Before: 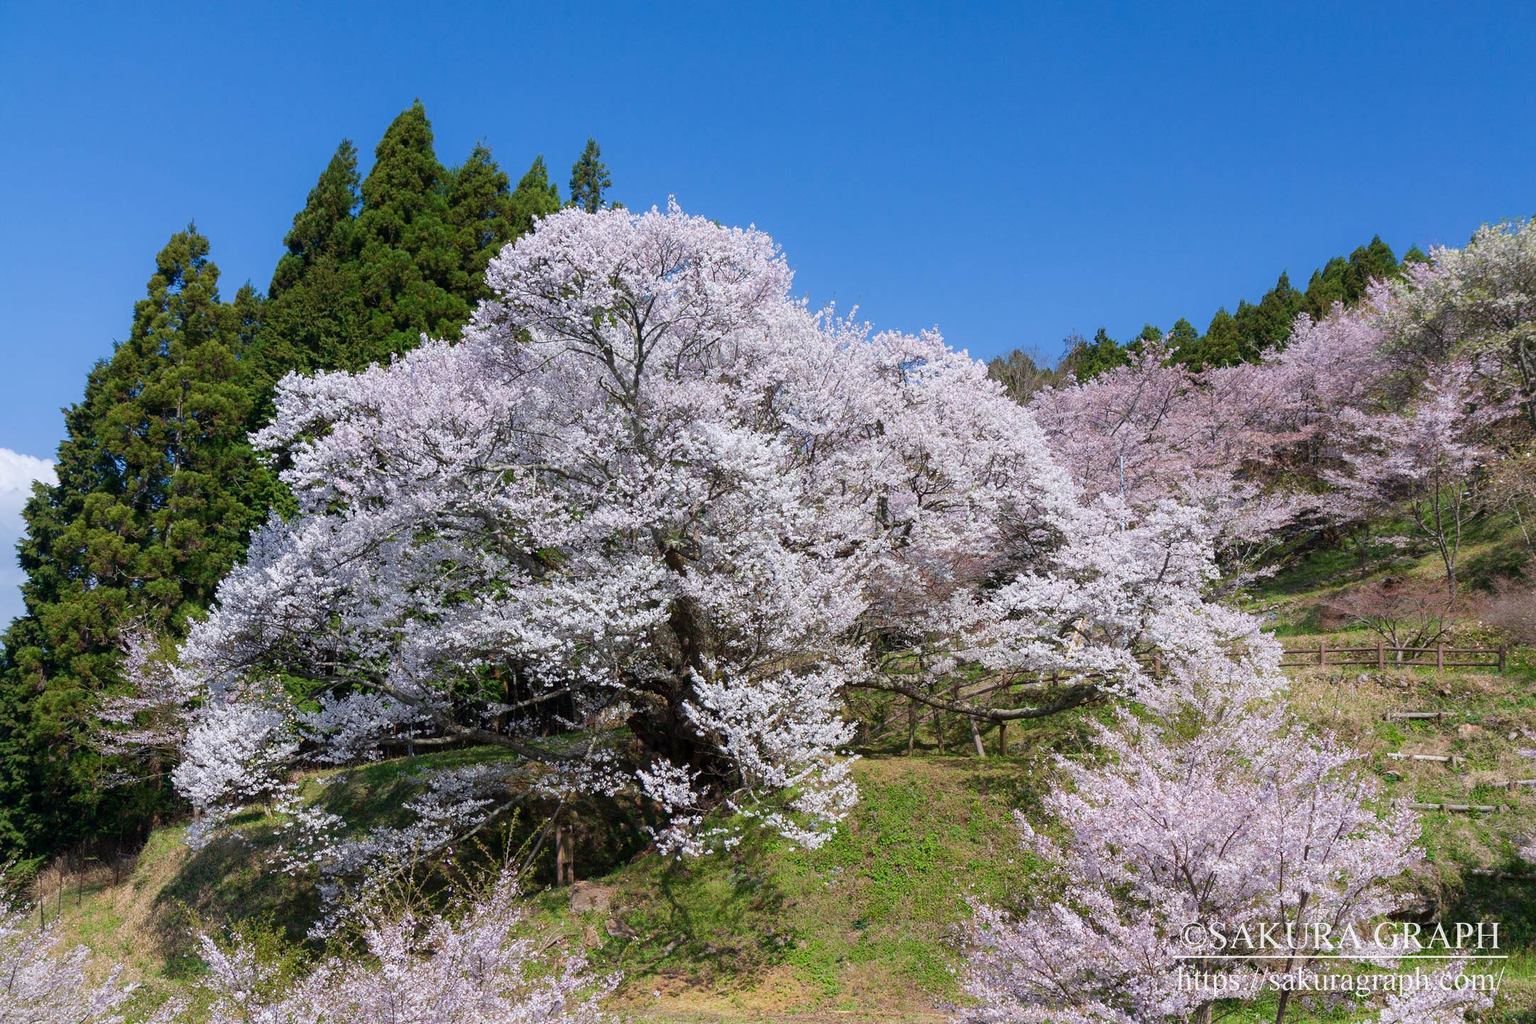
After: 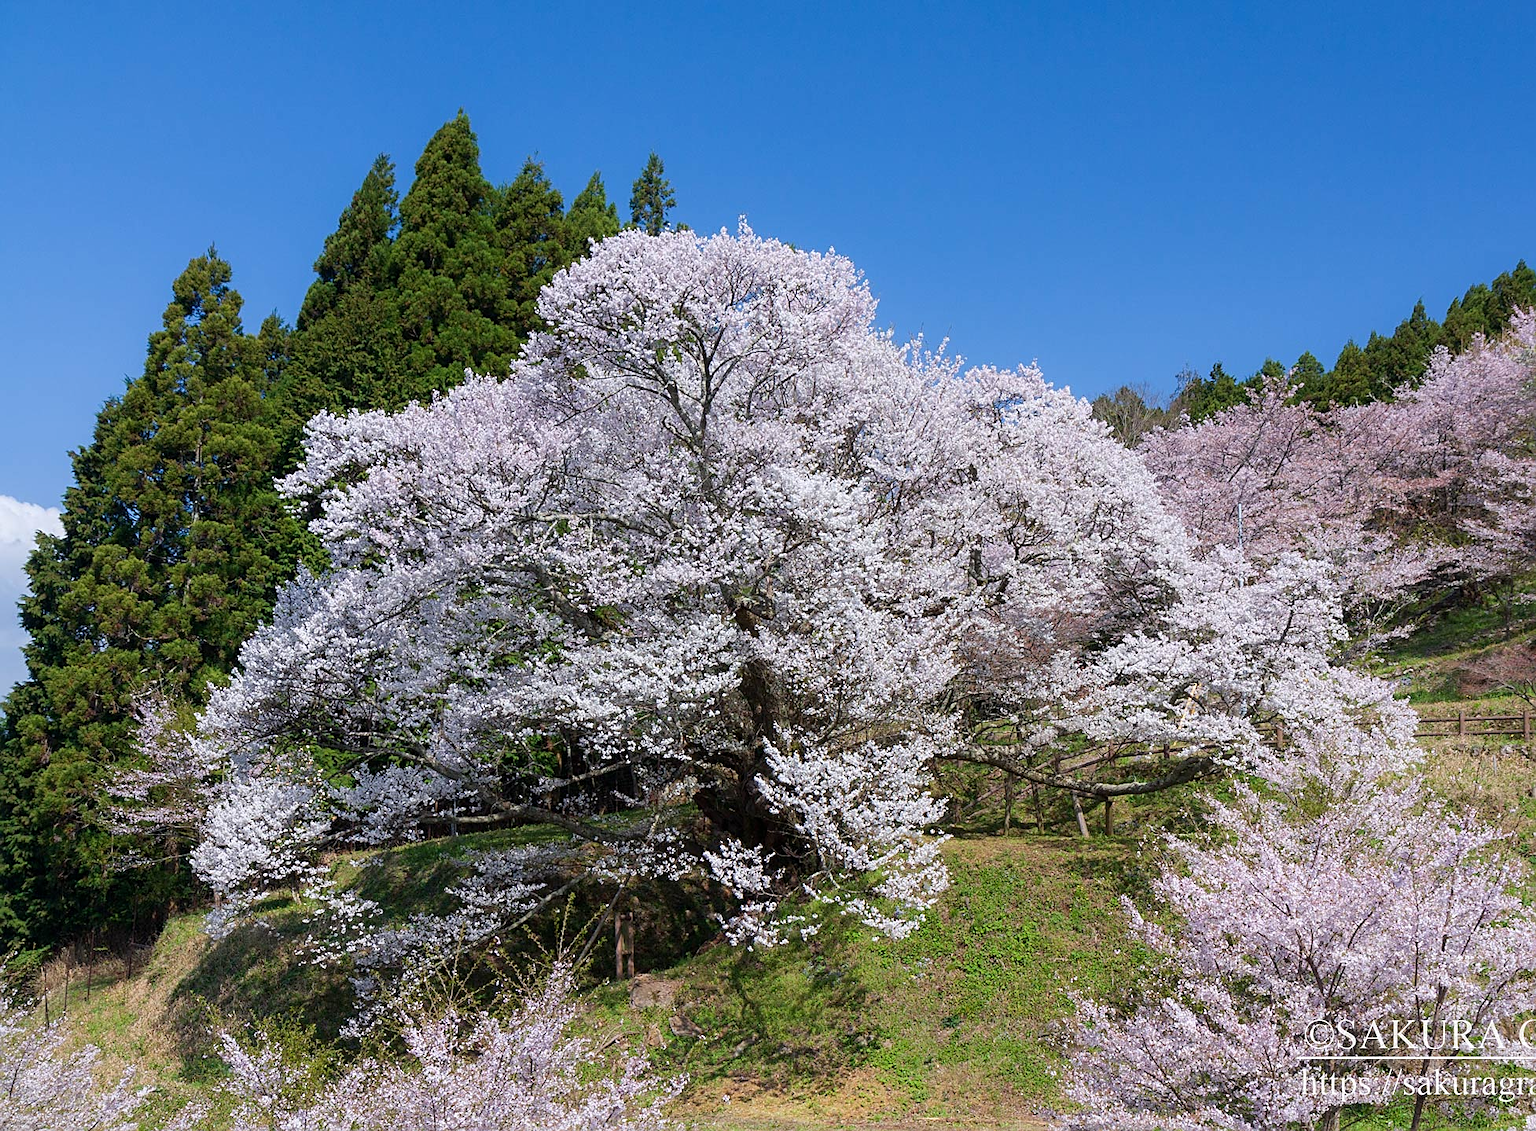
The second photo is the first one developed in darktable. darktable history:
color correction: highlights a* -0.182, highlights b* -0.124
crop: right 9.509%, bottom 0.031%
sharpen: on, module defaults
exposure: compensate highlight preservation false
